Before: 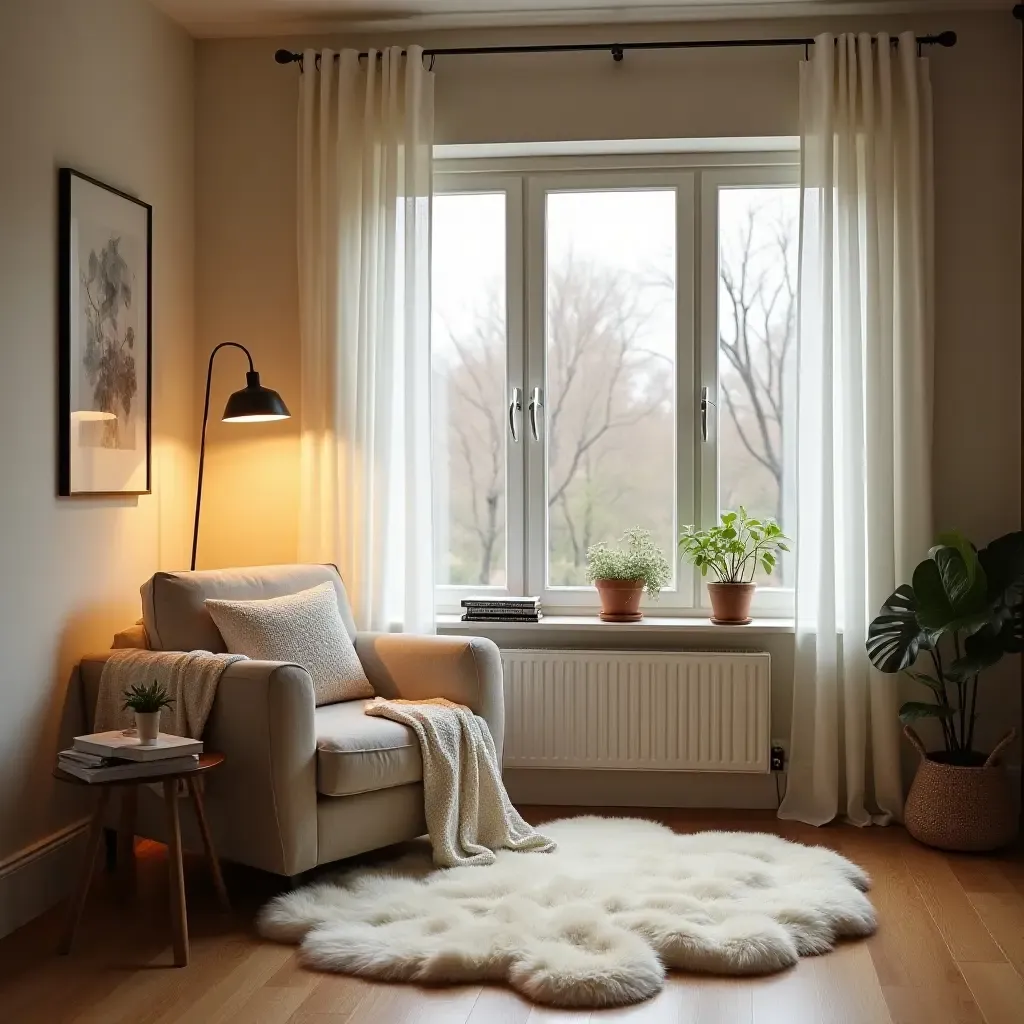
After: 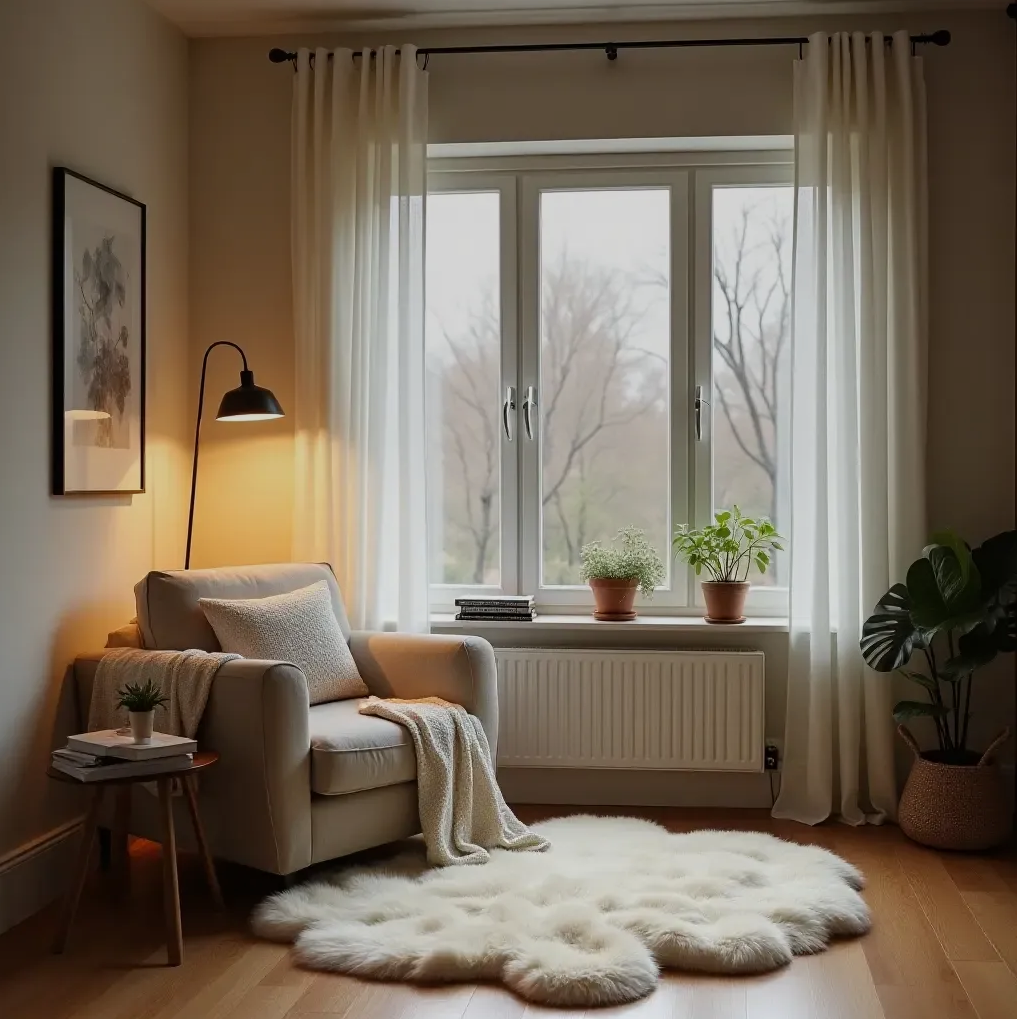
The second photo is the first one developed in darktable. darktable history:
crop and rotate: left 0.614%, top 0.179%, bottom 0.309%
graduated density: rotation 5.63°, offset 76.9
